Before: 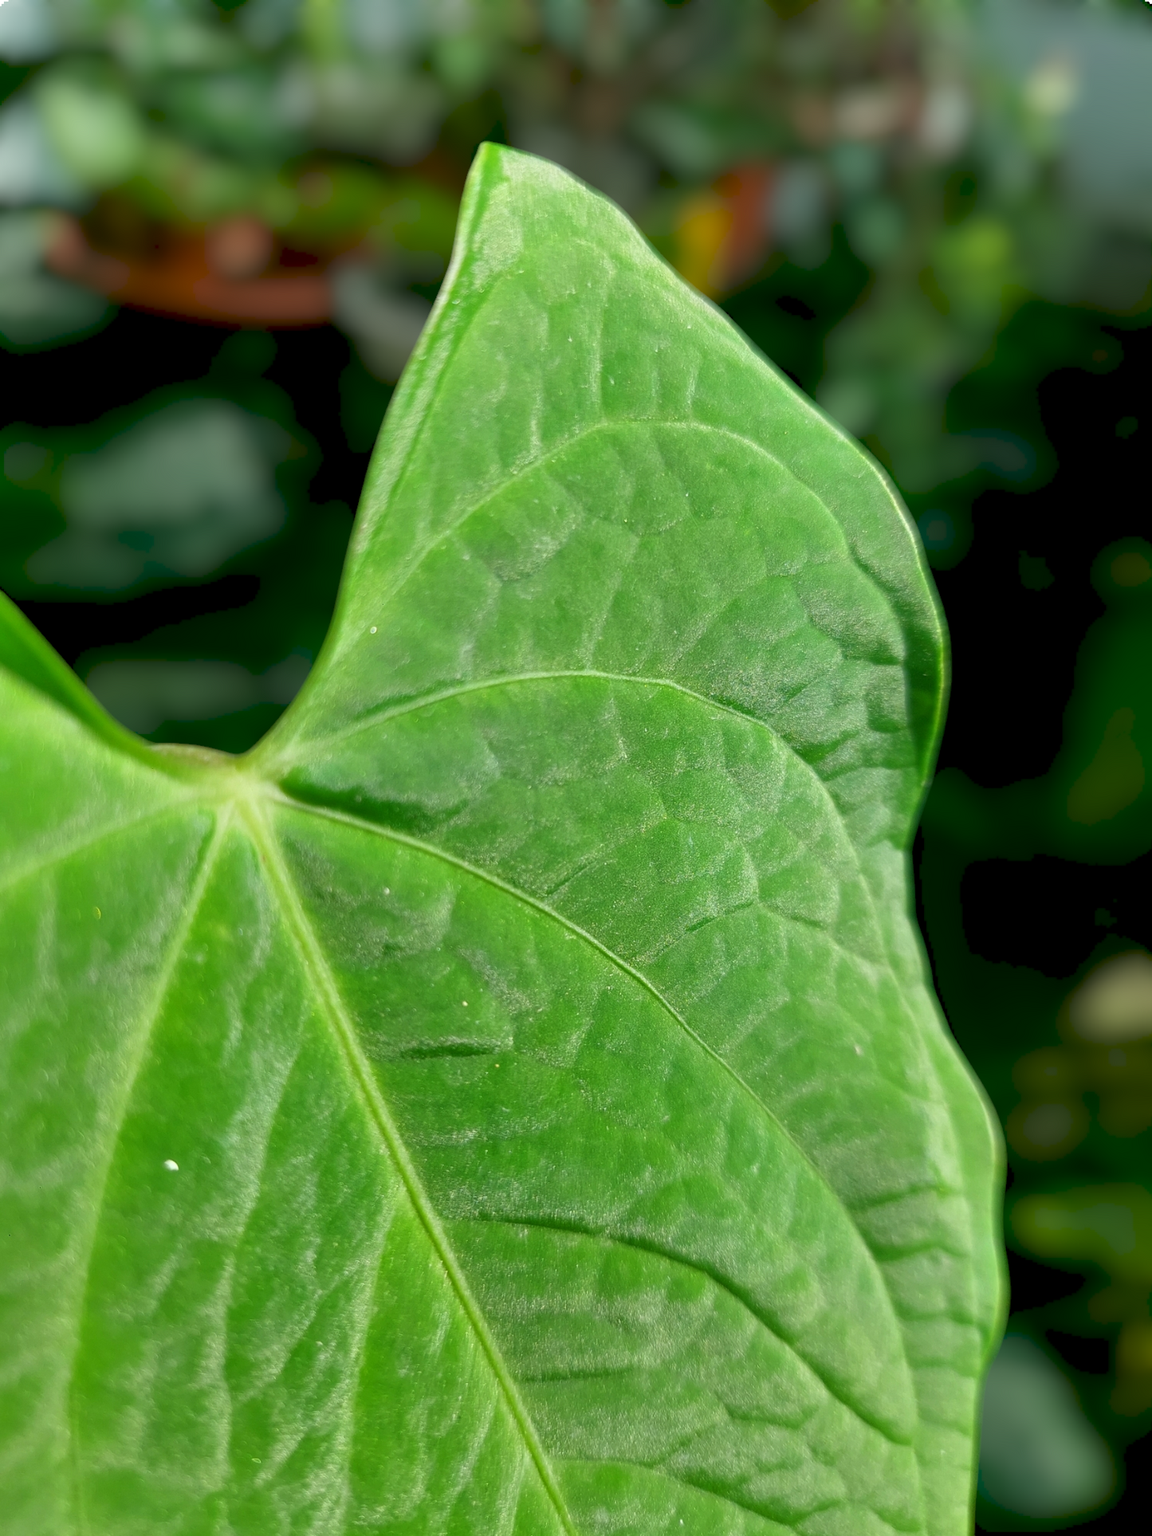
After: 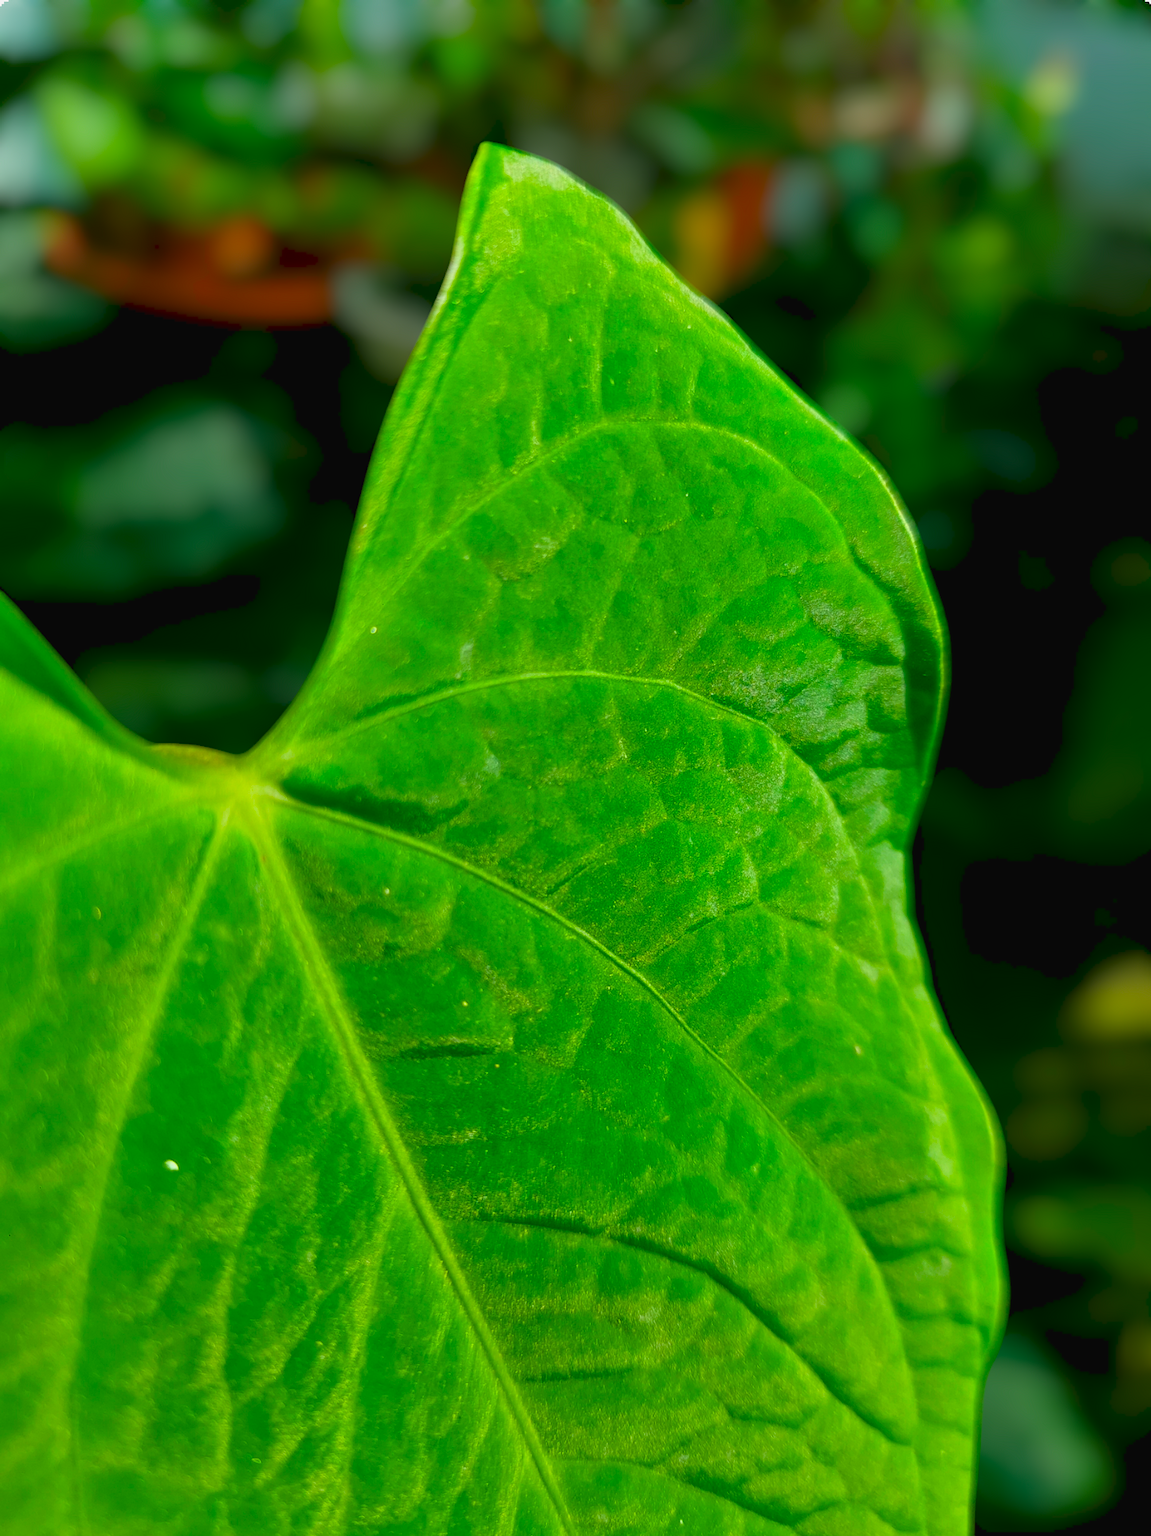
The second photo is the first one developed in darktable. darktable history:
exposure: exposure -0.174 EV, compensate exposure bias true, compensate highlight preservation false
color balance rgb: global offset › luminance 0.273%, perceptual saturation grading › global saturation 75.193%, perceptual saturation grading › shadows -29.698%, global vibrance 20%
contrast brightness saturation: contrast 0.041, saturation 0.162
